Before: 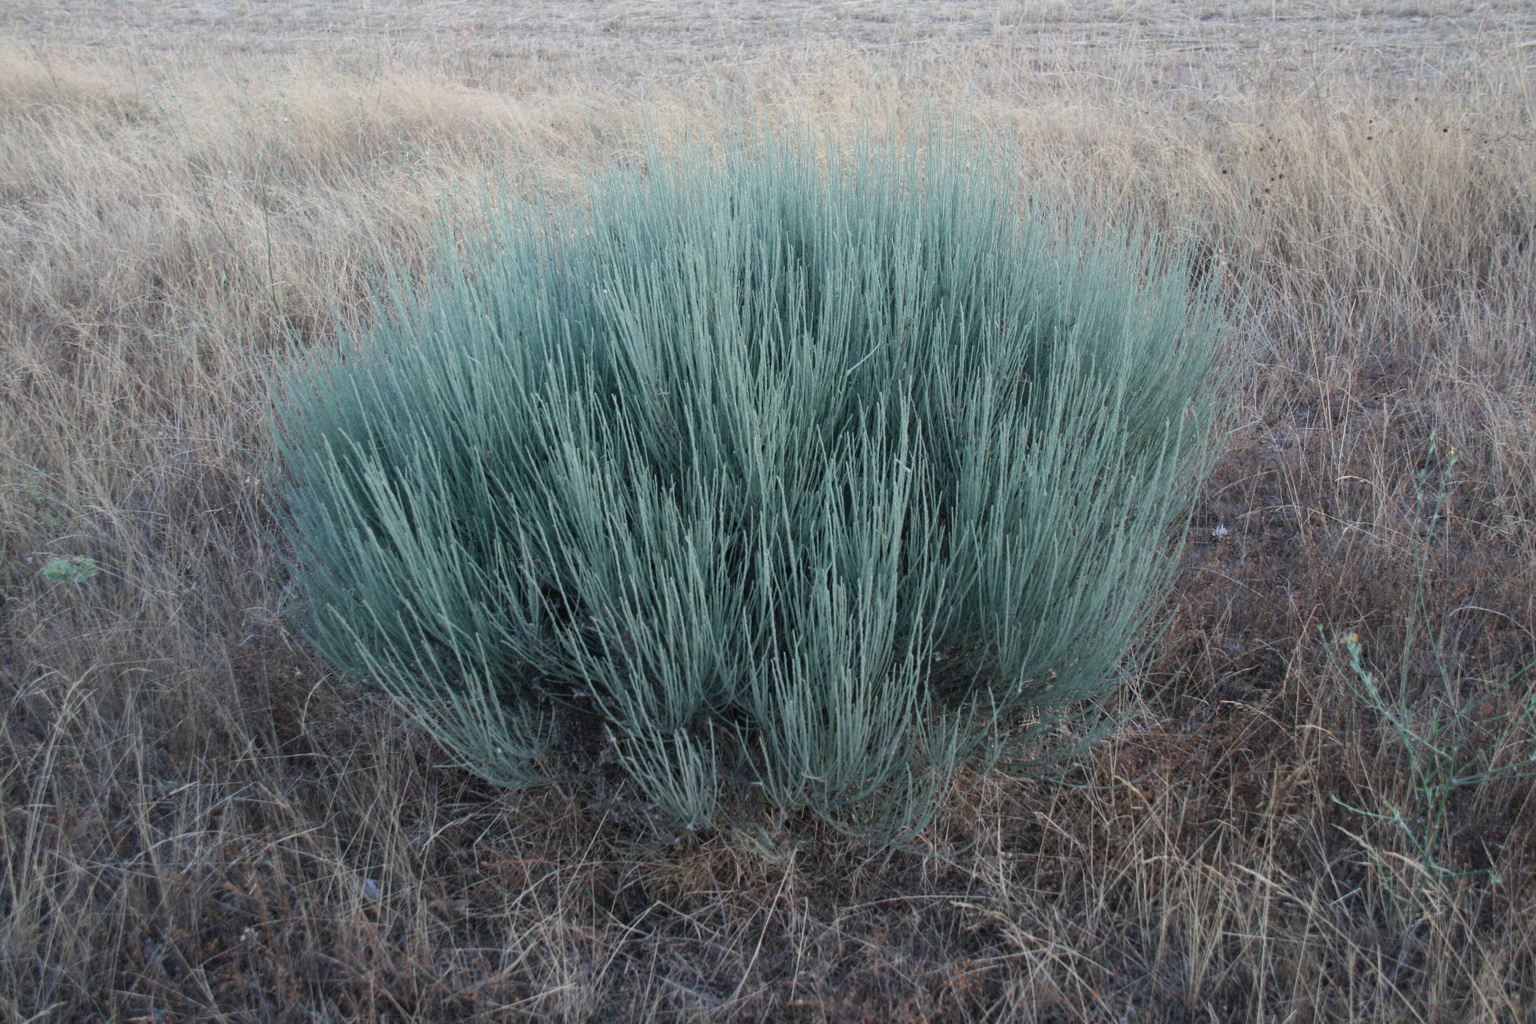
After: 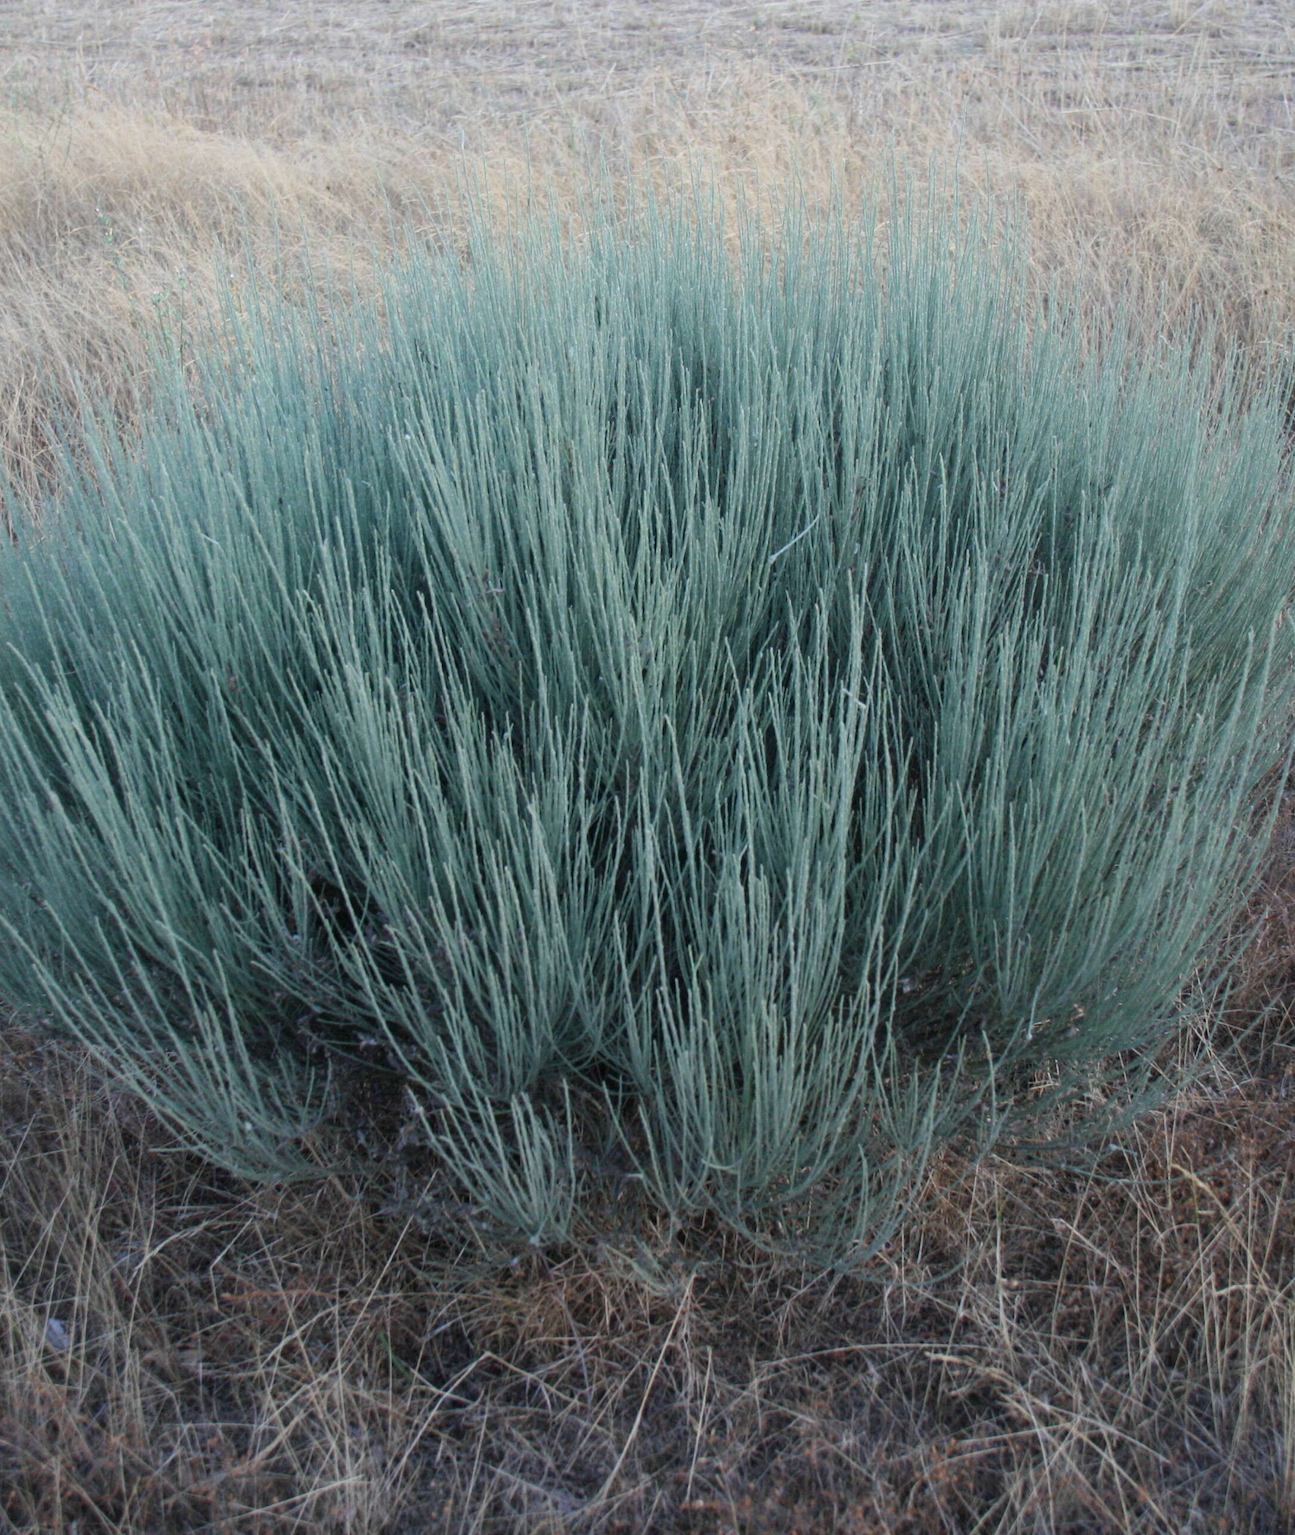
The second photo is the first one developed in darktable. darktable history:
crop: left 21.743%, right 22.052%, bottom 0.01%
